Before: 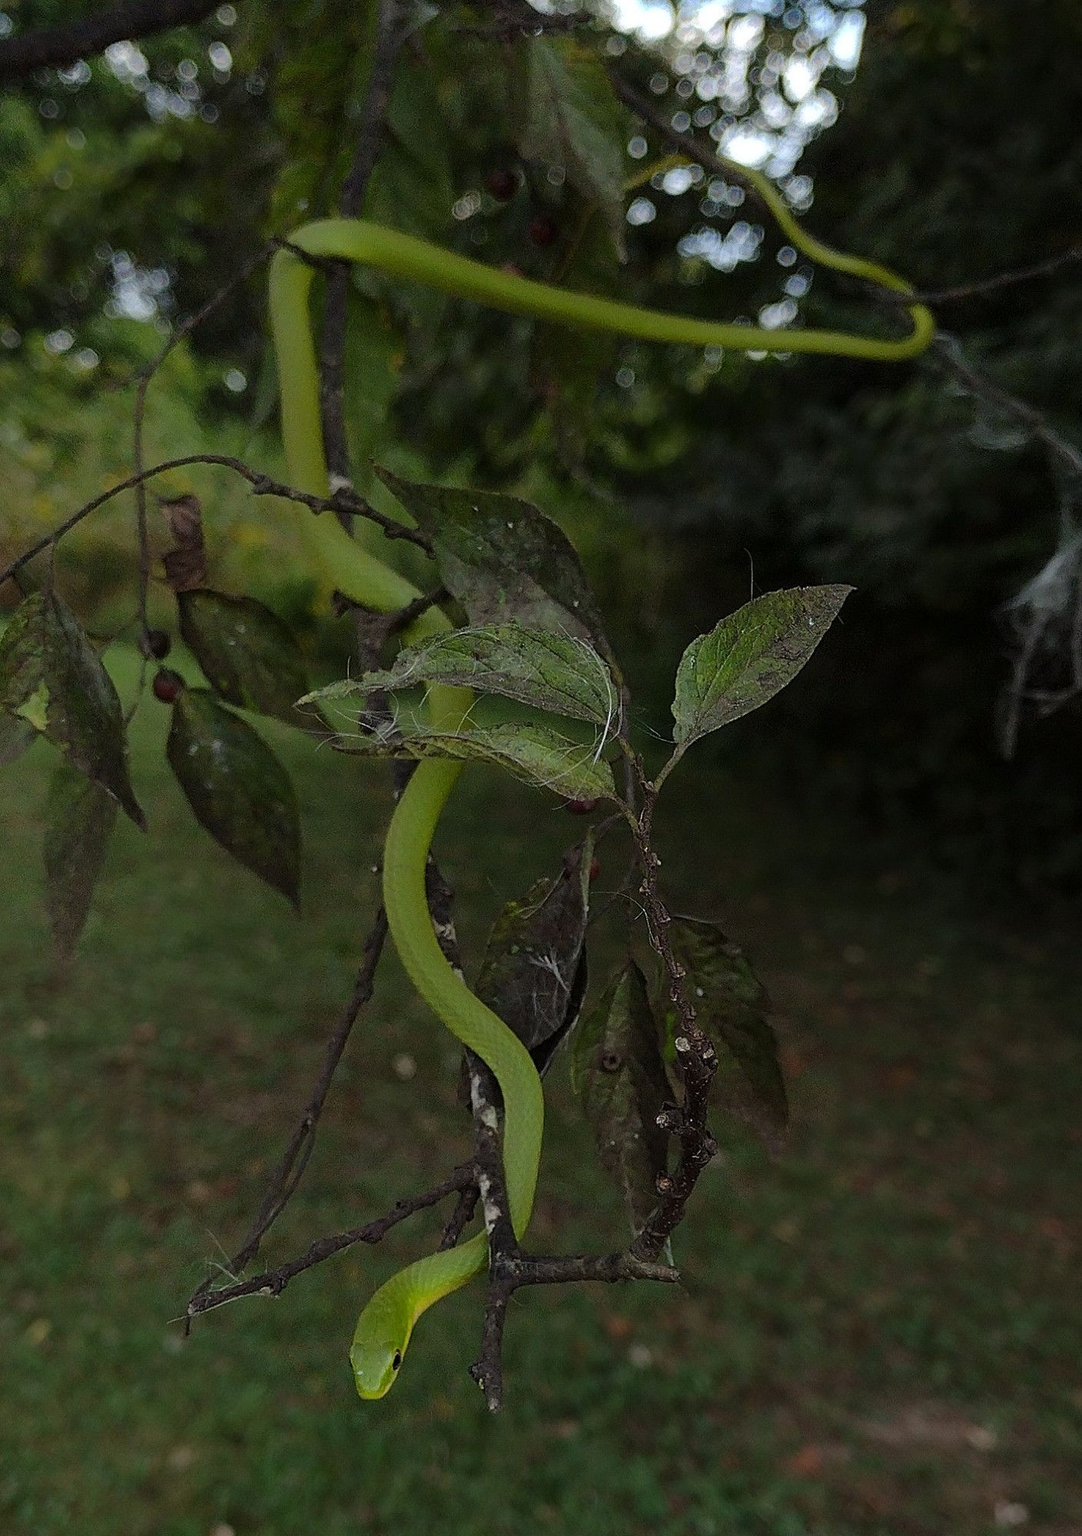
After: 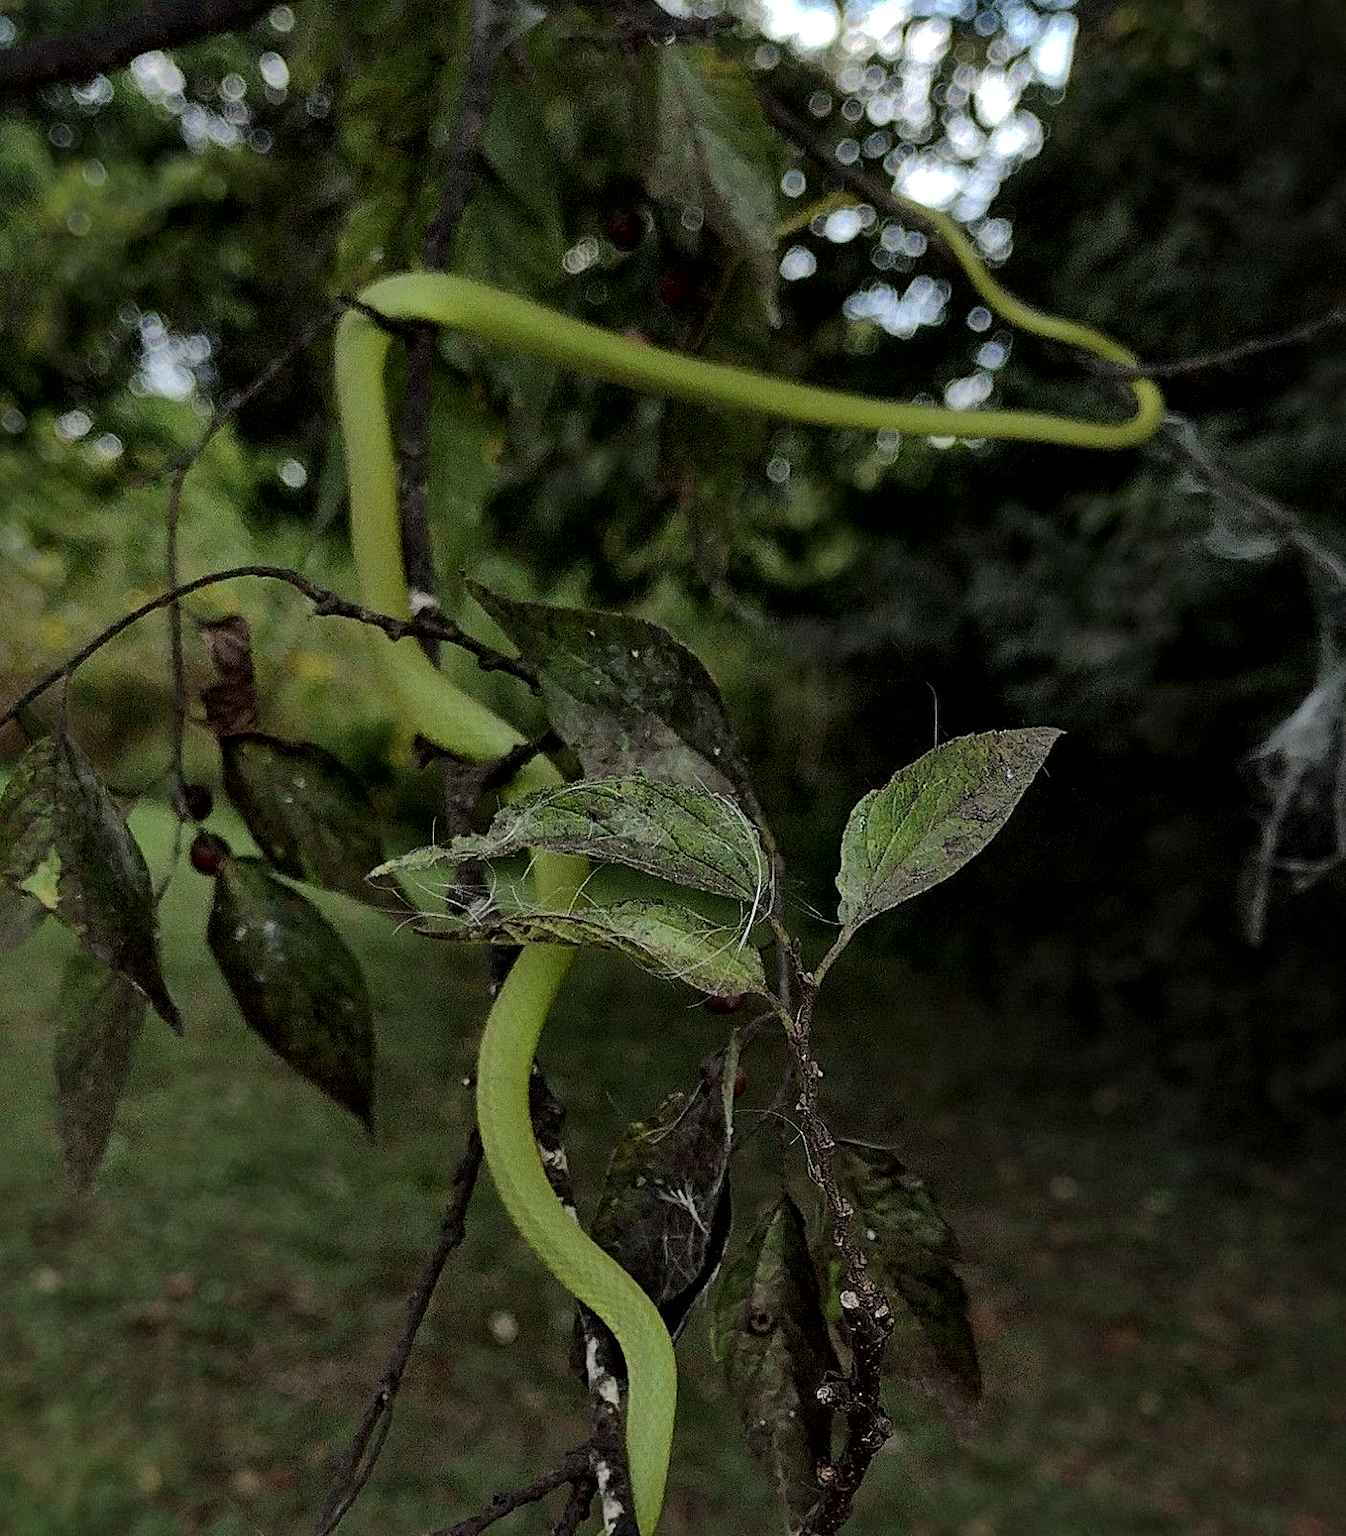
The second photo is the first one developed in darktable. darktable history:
local contrast: mode bilateral grid, contrast 70, coarseness 75, detail 180%, midtone range 0.2
exposure: compensate highlight preservation false
crop: bottom 19.644%
